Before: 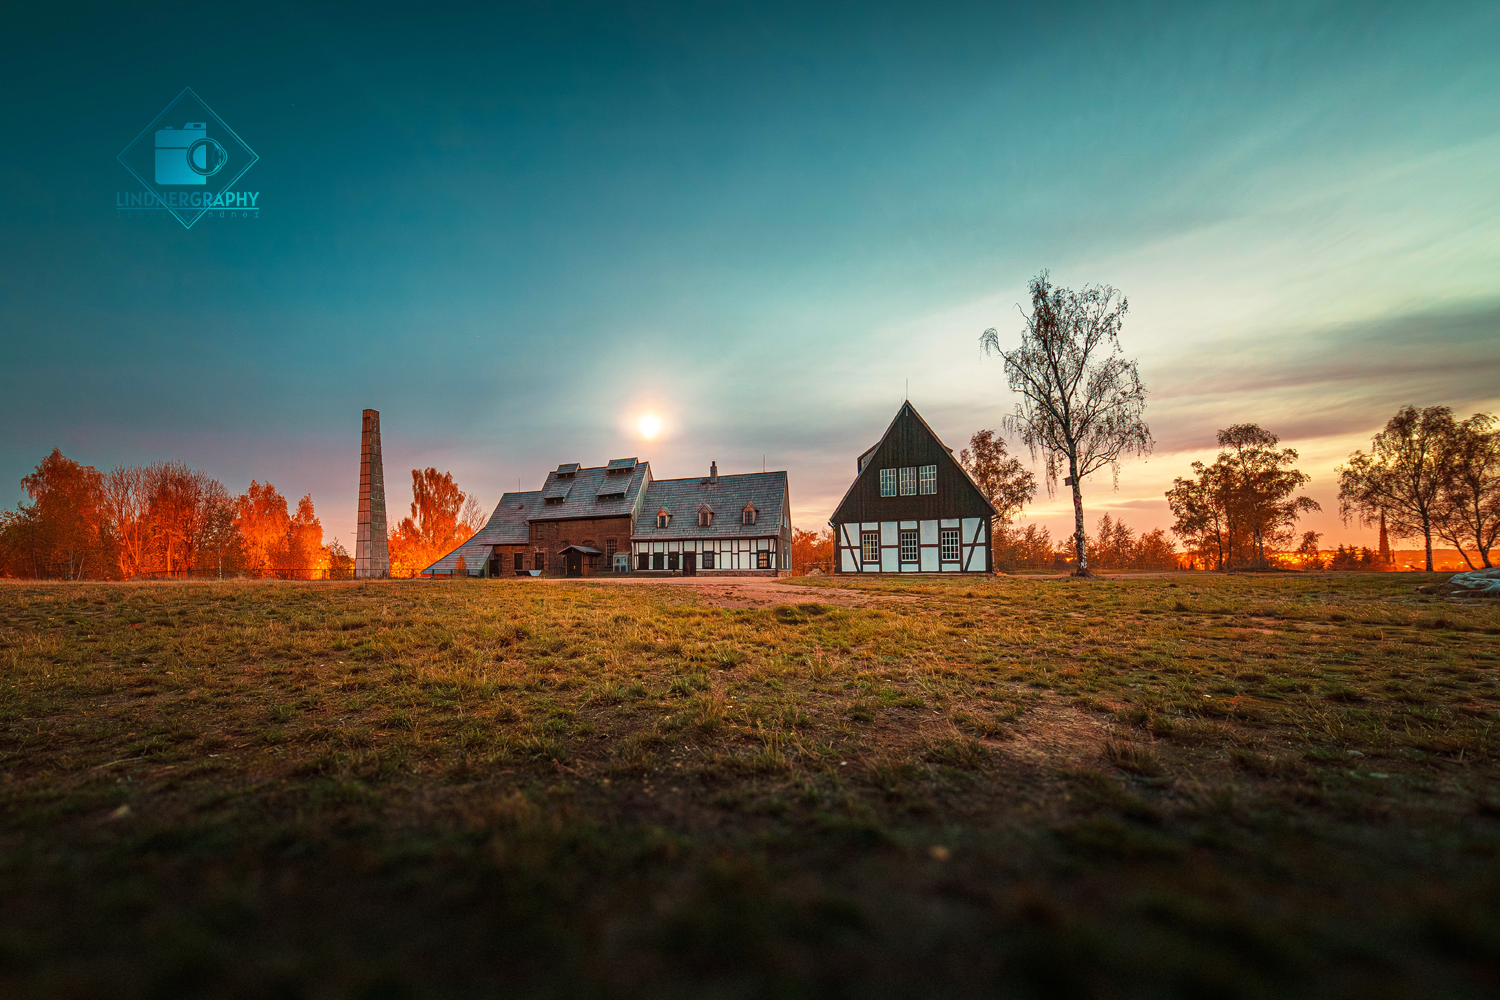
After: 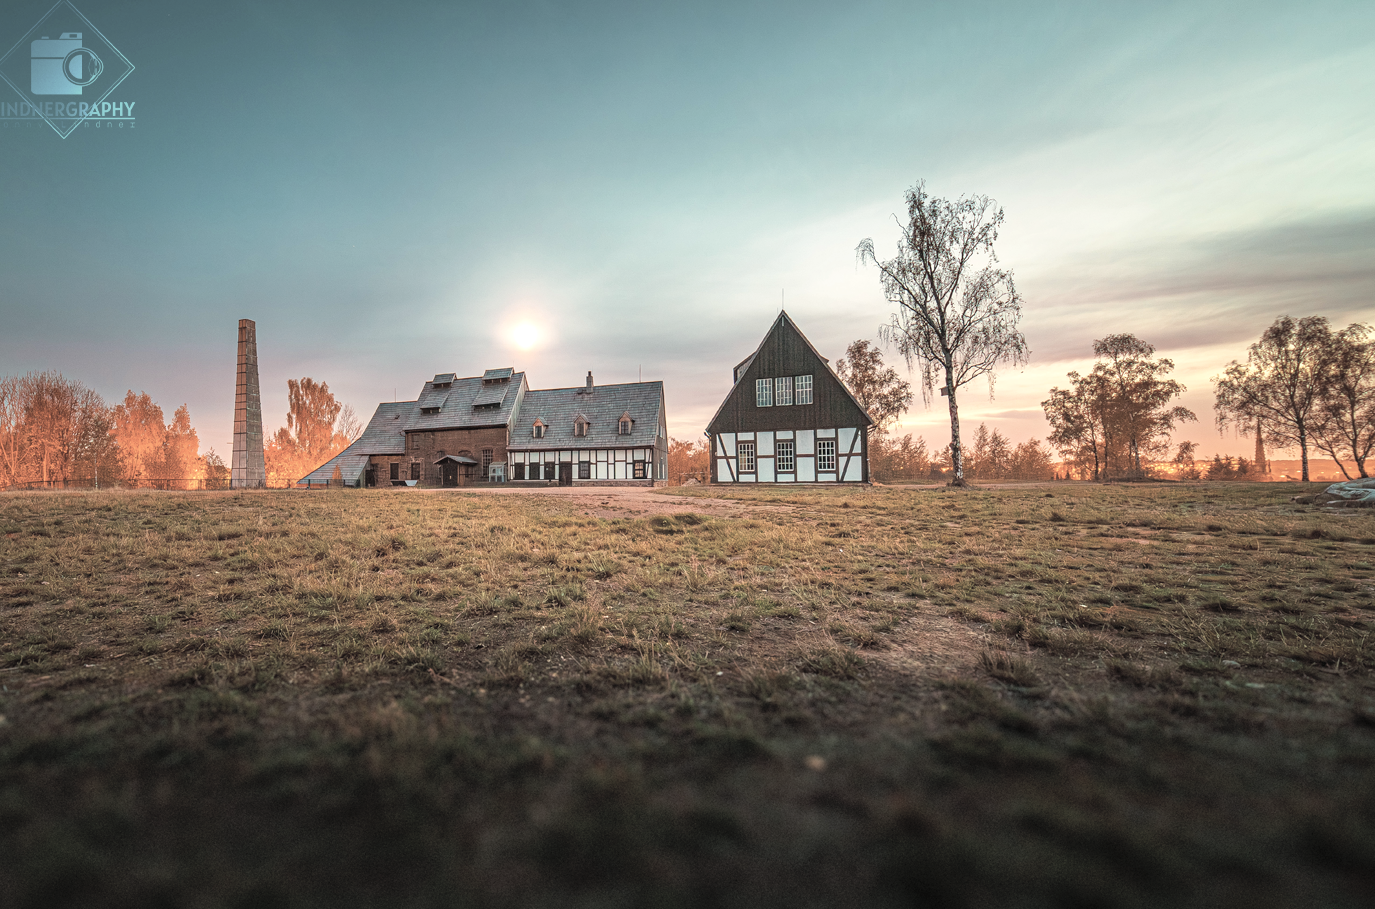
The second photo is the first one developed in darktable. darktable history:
crop and rotate: left 8.297%, top 9.02%
exposure: exposure 0.202 EV, compensate highlight preservation false
contrast brightness saturation: brightness 0.183, saturation -0.492
